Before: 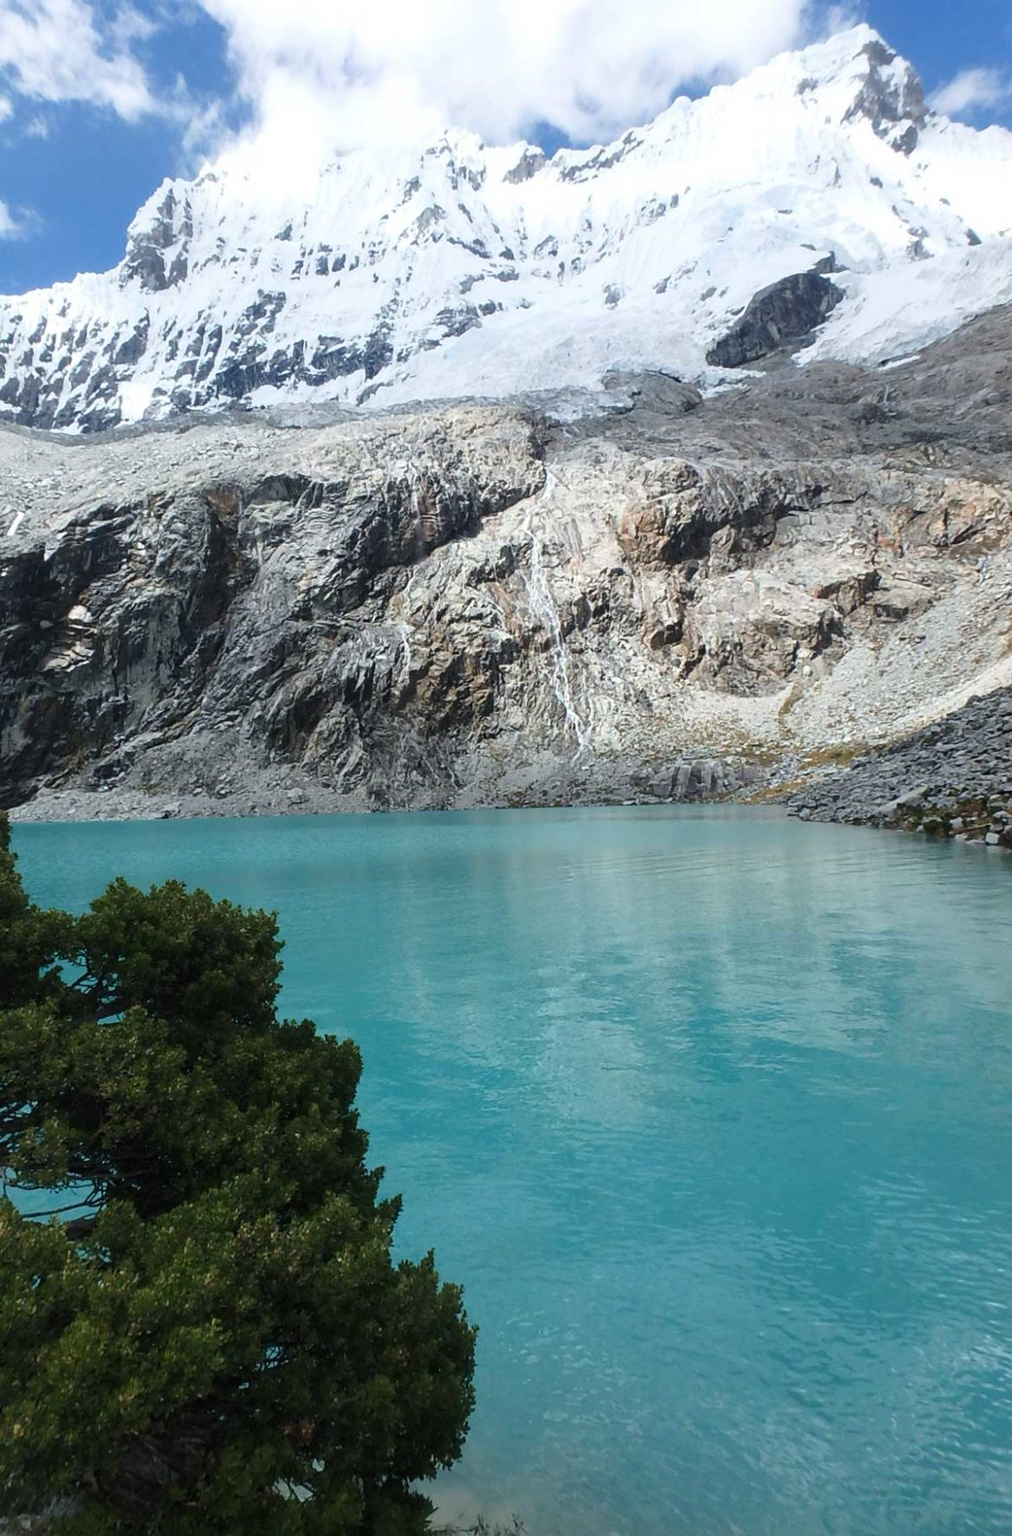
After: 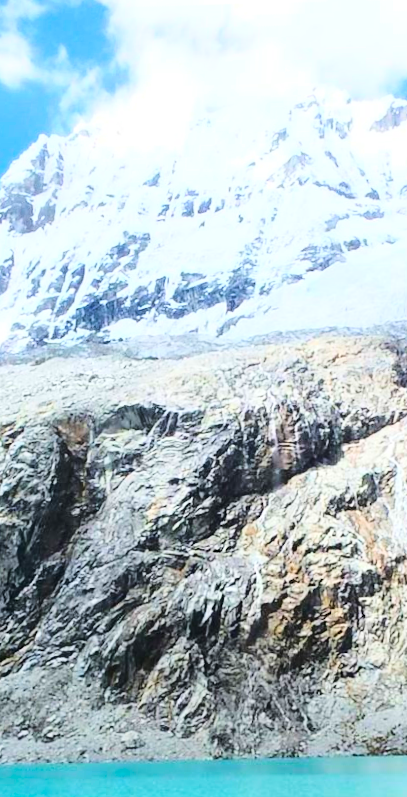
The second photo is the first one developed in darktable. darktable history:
rotate and perspective: rotation 0.72°, lens shift (vertical) -0.352, lens shift (horizontal) -0.051, crop left 0.152, crop right 0.859, crop top 0.019, crop bottom 0.964
crop and rotate: left 10.817%, top 0.062%, right 47.194%, bottom 53.626%
base curve: curves: ch0 [(0, 0) (0.028, 0.03) (0.121, 0.232) (0.46, 0.748) (0.859, 0.968) (1, 1)]
color balance rgb: perceptual saturation grading › global saturation 25%, perceptual brilliance grading › mid-tones 10%, perceptual brilliance grading › shadows 15%, global vibrance 20%
